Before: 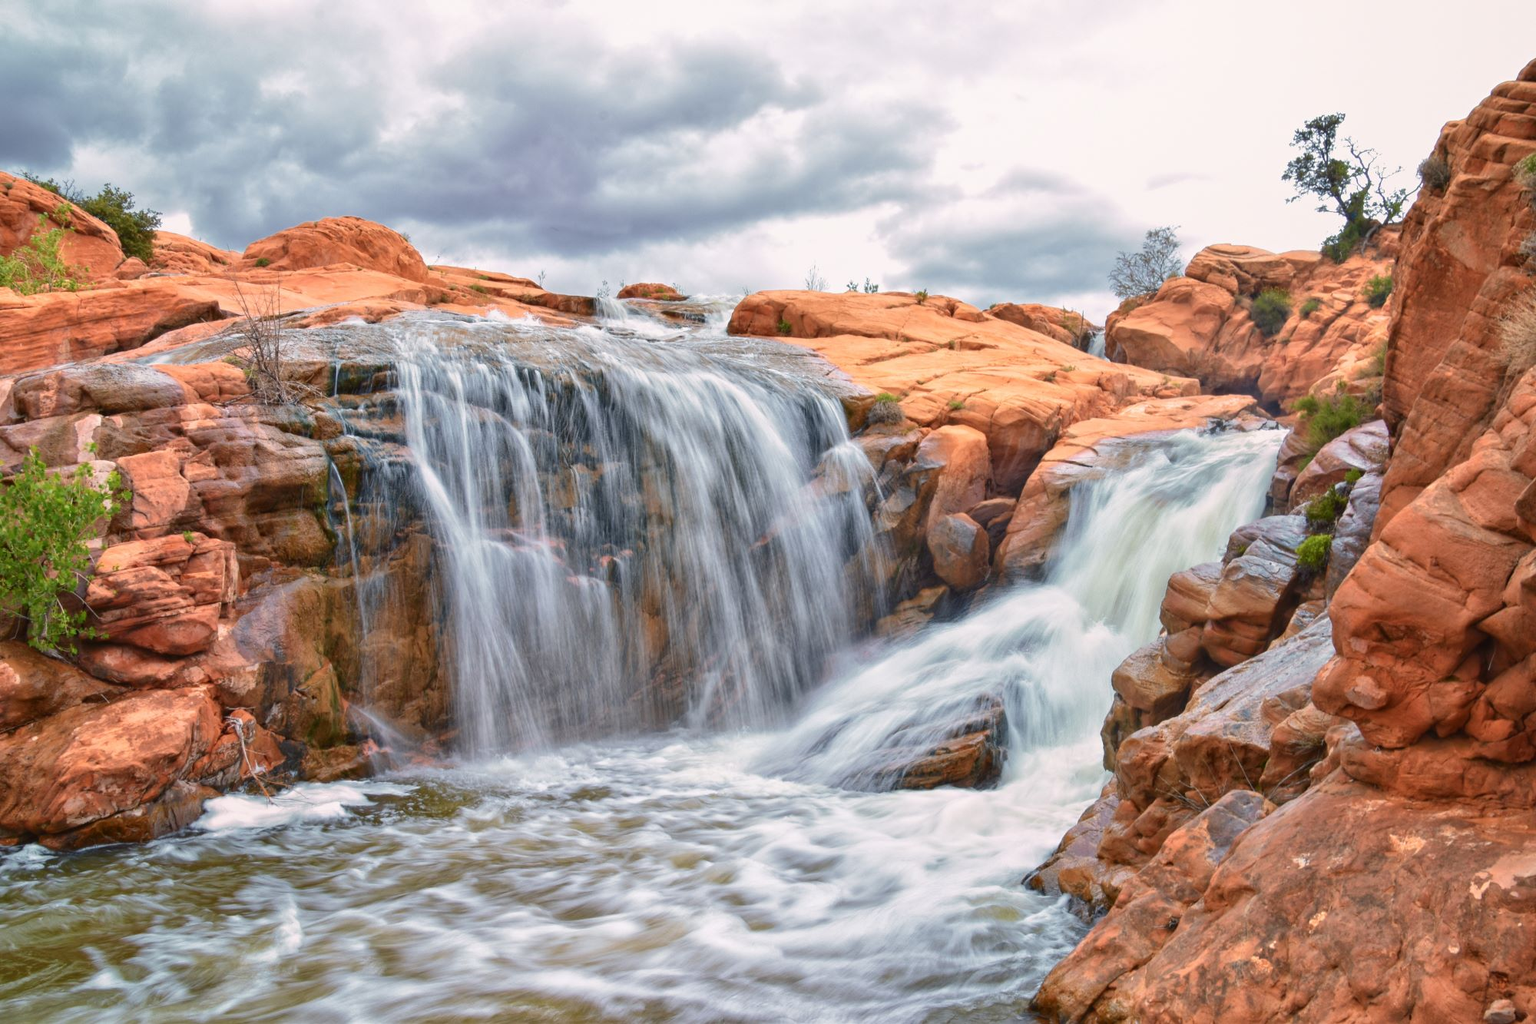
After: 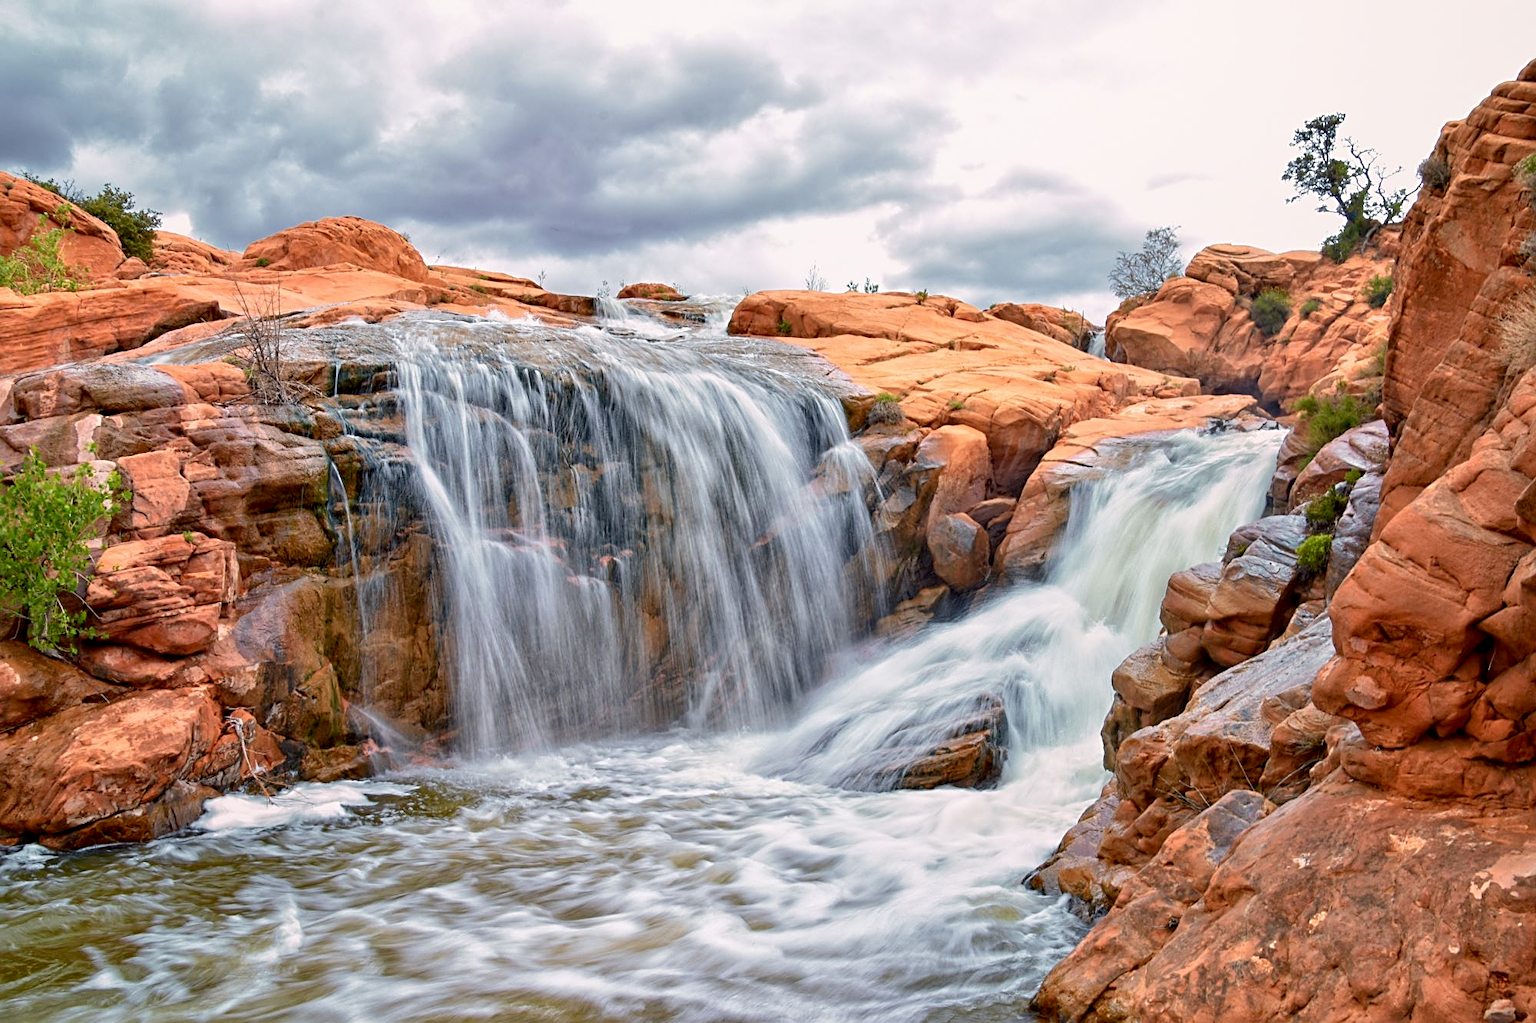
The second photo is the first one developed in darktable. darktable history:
sharpen: radius 2.767
exposure: black level correction 0.011, compensate highlight preservation false
